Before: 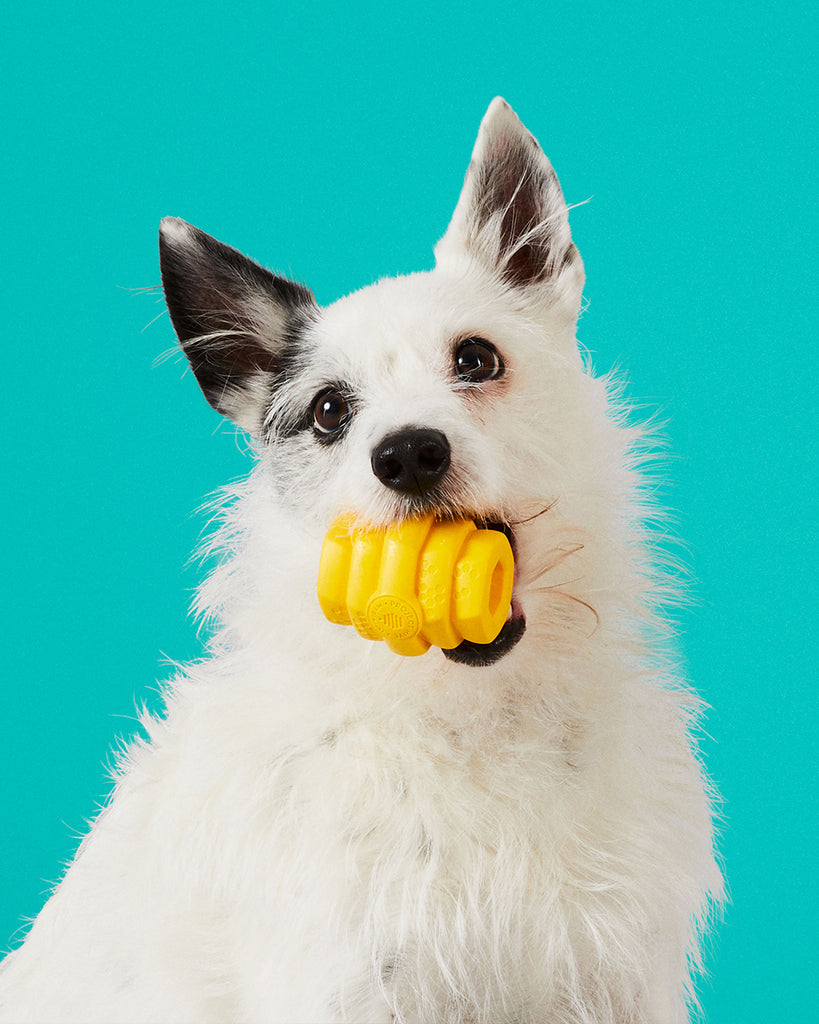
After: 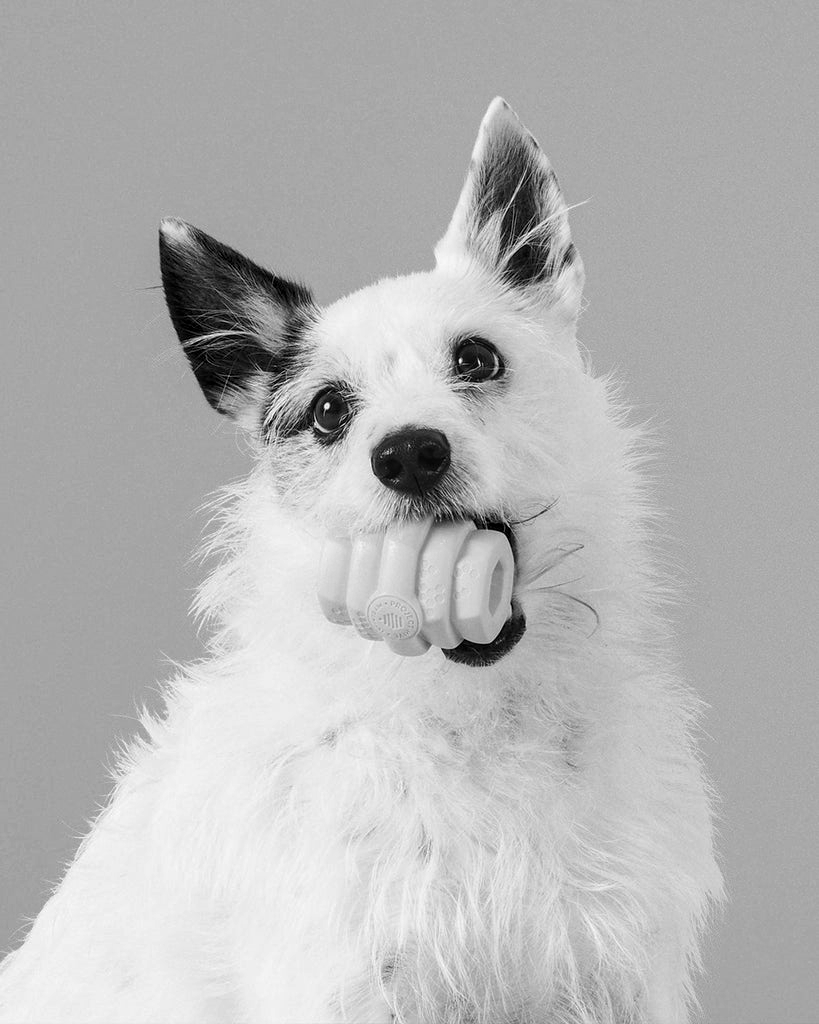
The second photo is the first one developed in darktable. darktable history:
local contrast: detail 130%
monochrome: on, module defaults
